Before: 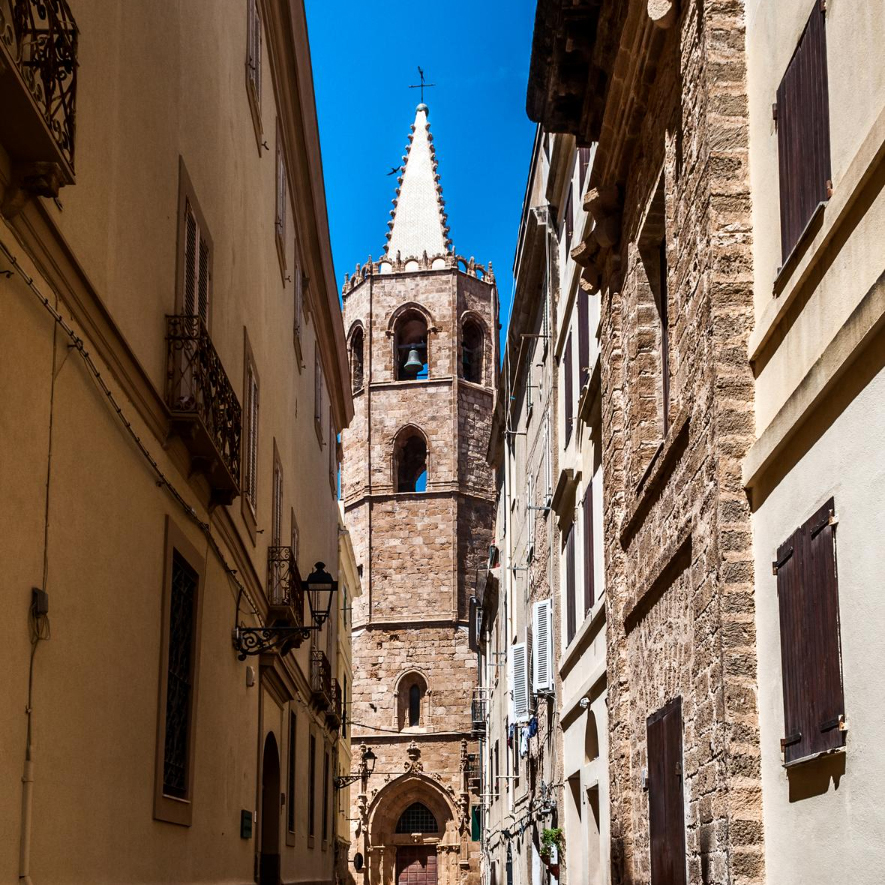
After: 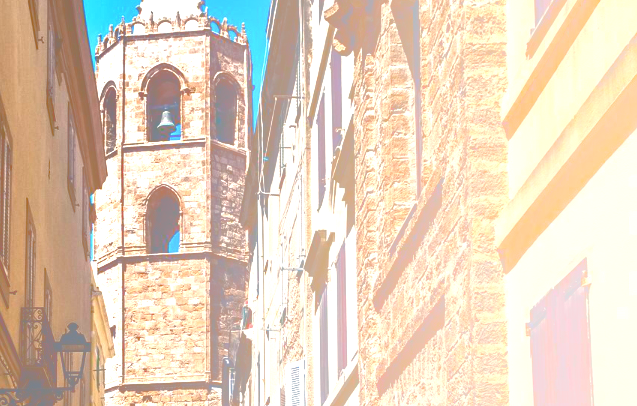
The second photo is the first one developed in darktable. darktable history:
haze removal: compatibility mode true, adaptive false
contrast brightness saturation: contrast 0.09, brightness -0.59, saturation 0.17
color correction: highlights a* 2.75, highlights b* 5, shadows a* -2.04, shadows b* -4.84, saturation 0.8
rotate and perspective: crop left 0, crop top 0
crop and rotate: left 27.938%, top 27.046%, bottom 27.046%
exposure: black level correction 0.001, exposure 1.3 EV, compensate highlight preservation false
bloom: size 40%
